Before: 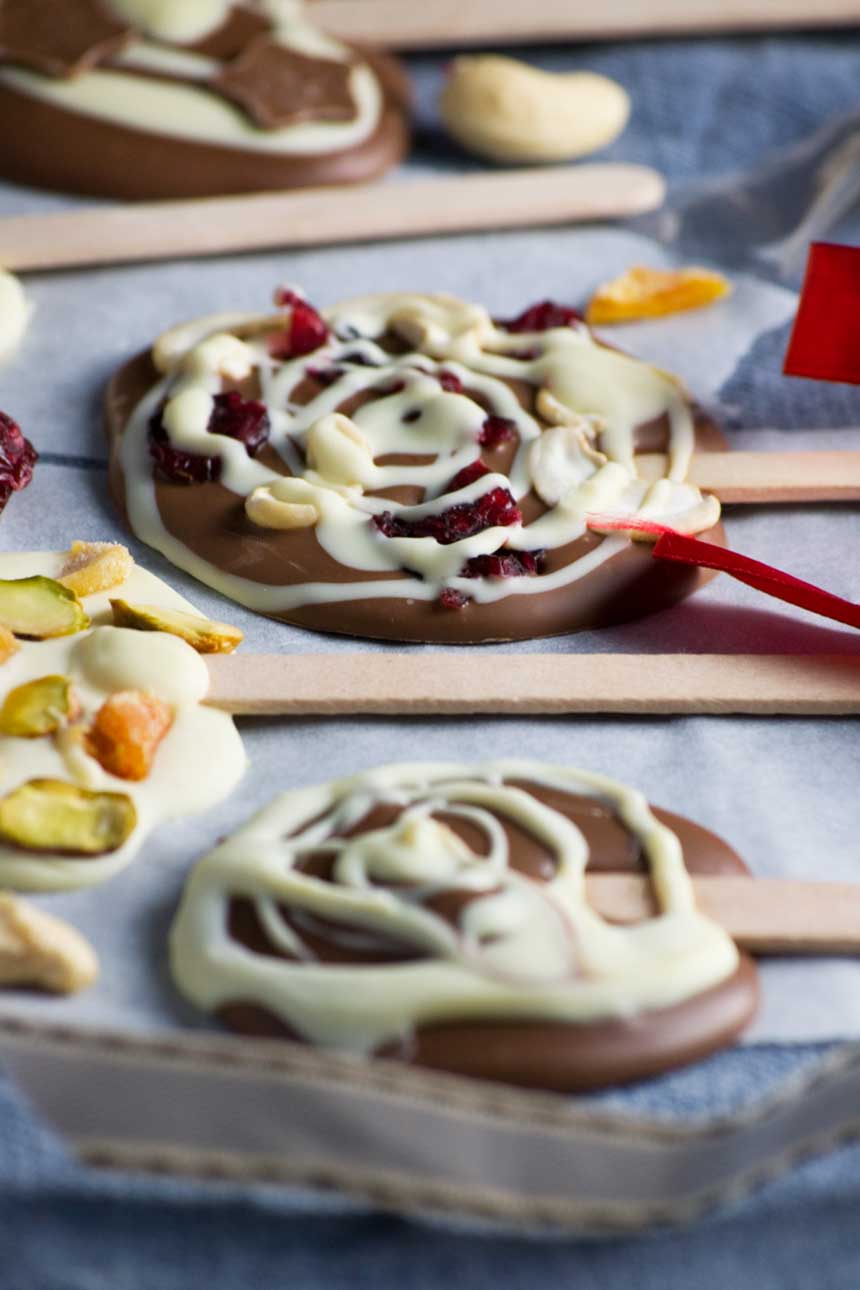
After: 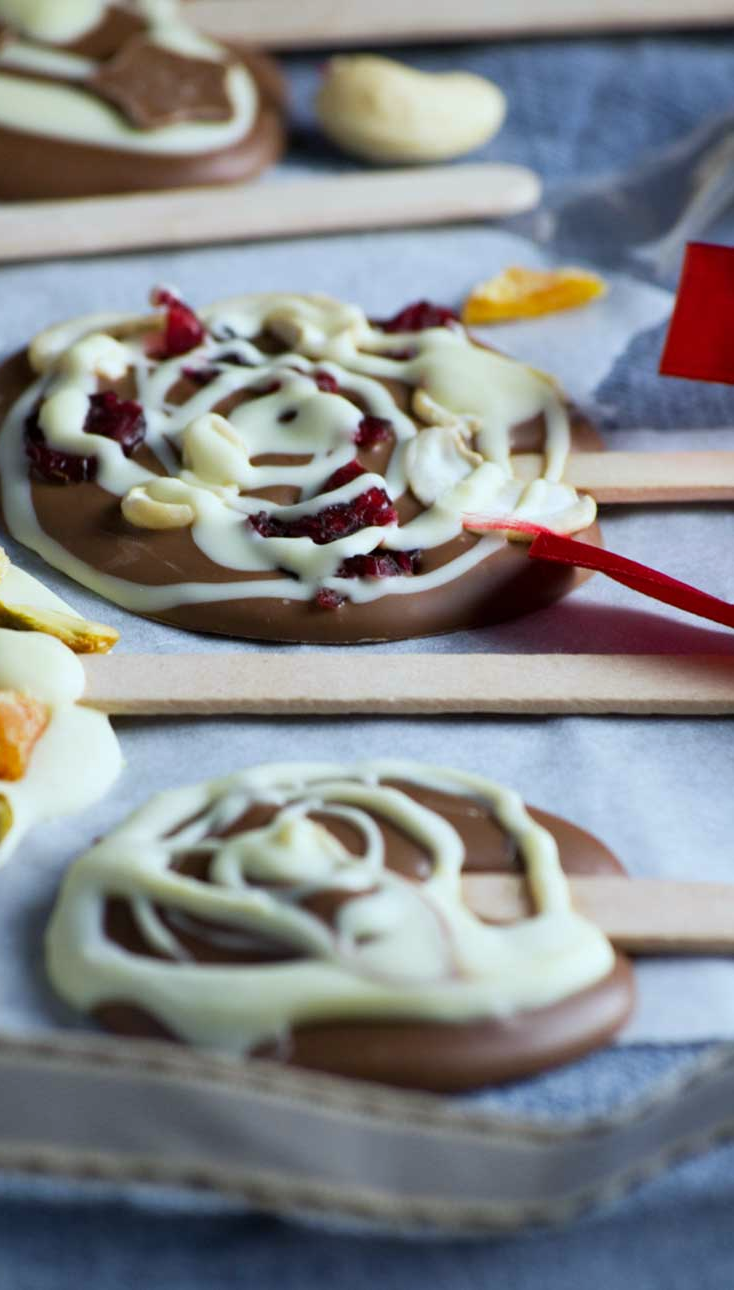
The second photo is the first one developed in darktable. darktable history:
white balance: red 0.925, blue 1.046
crop and rotate: left 14.584%
